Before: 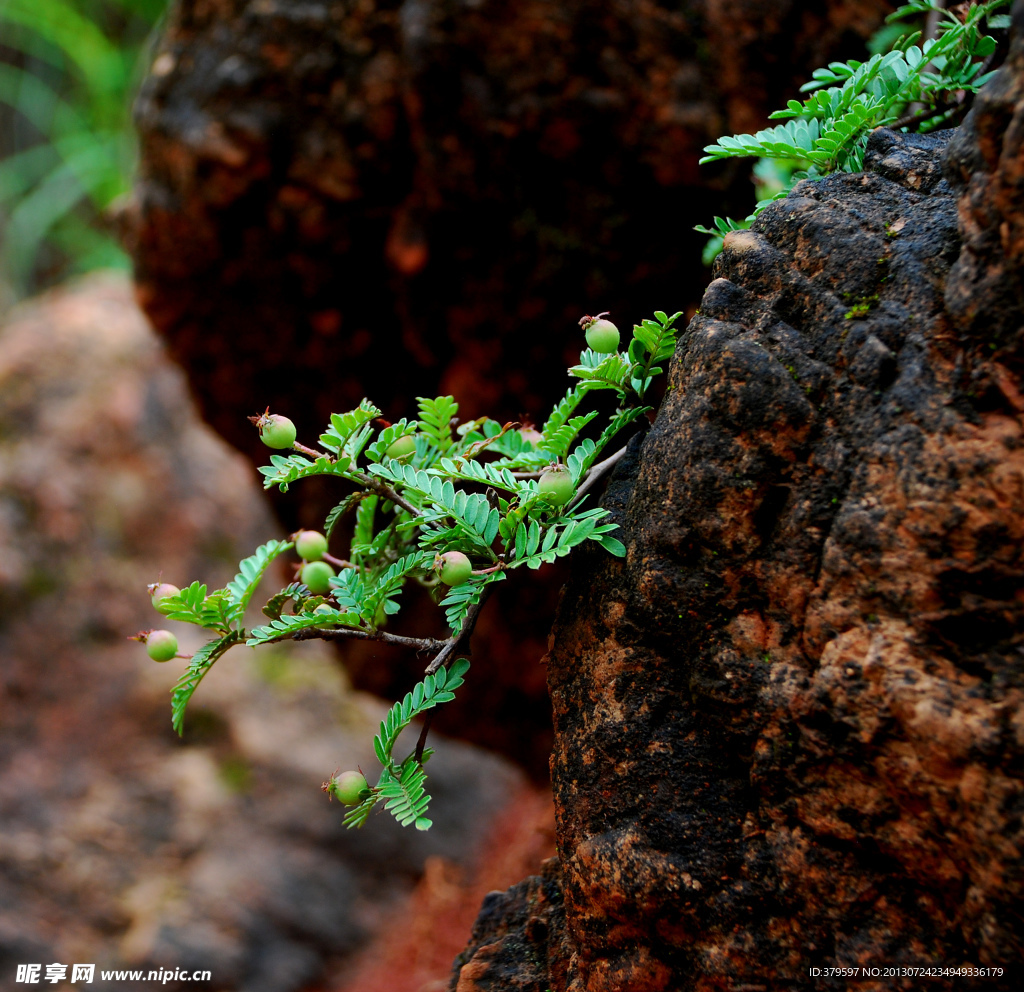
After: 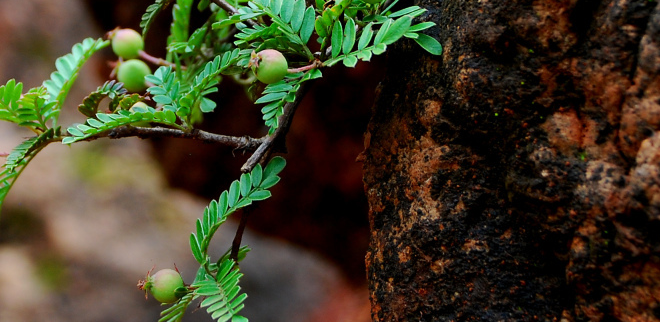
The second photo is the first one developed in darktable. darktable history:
crop: left 17.979%, top 50.657%, right 17.515%, bottom 16.852%
